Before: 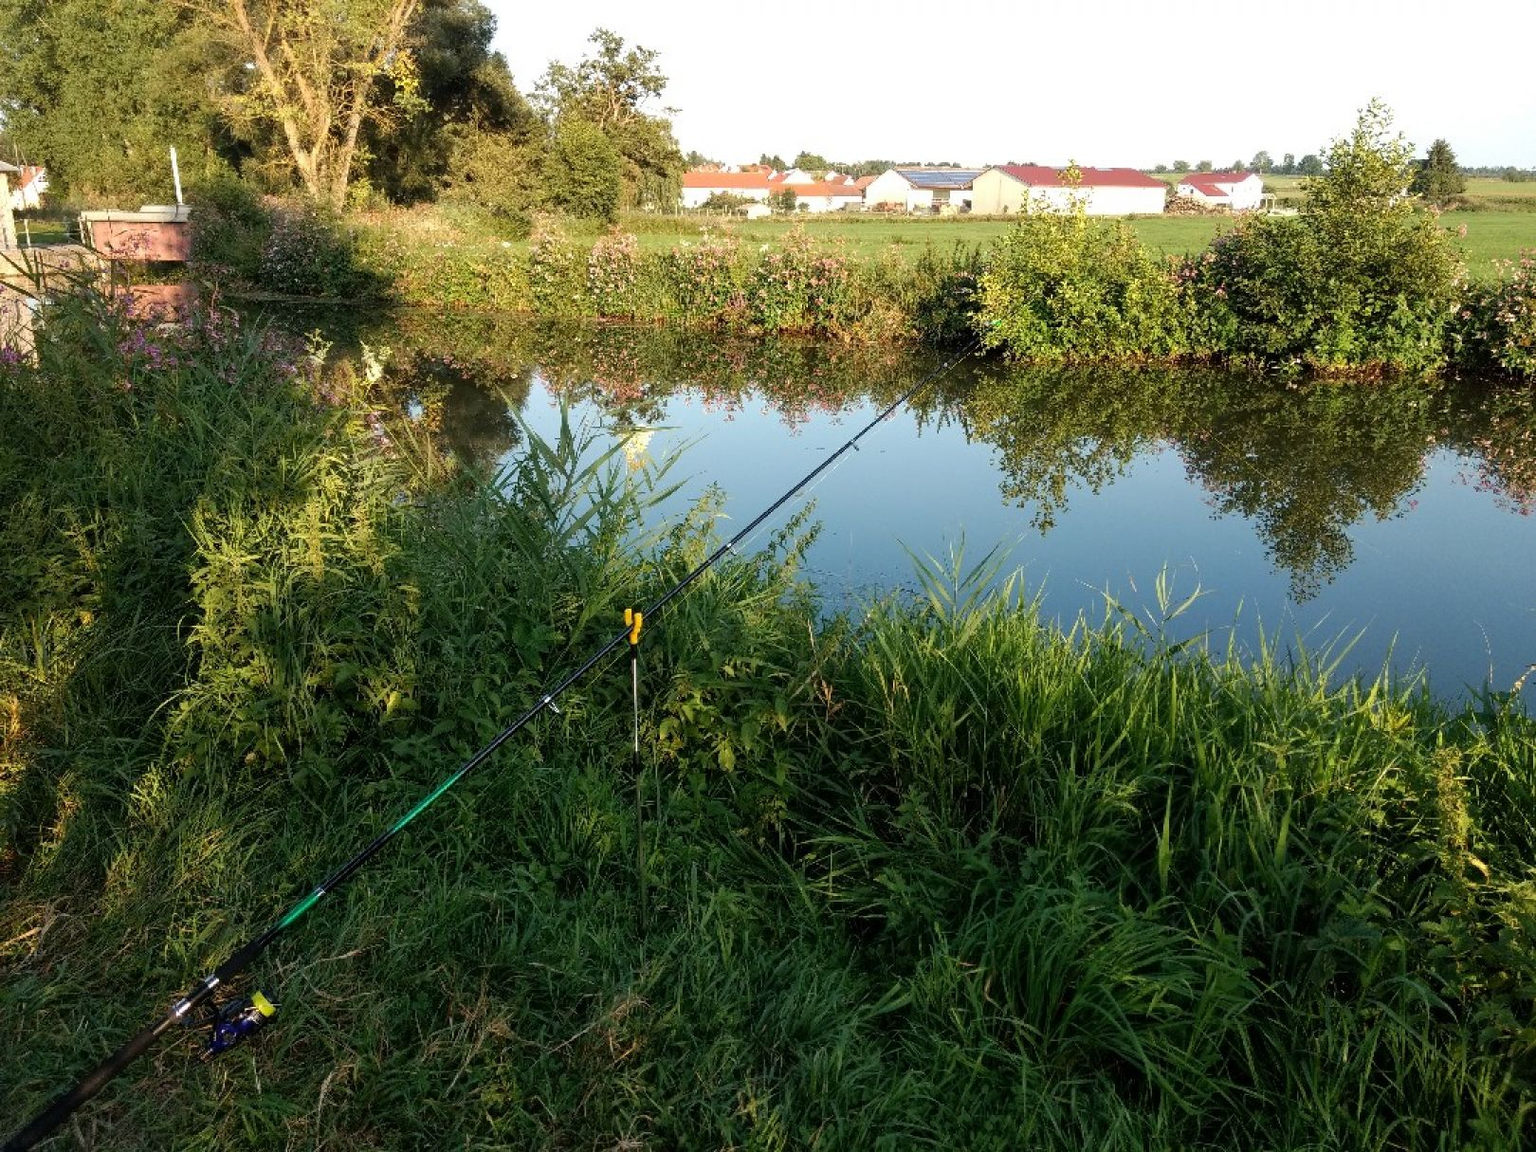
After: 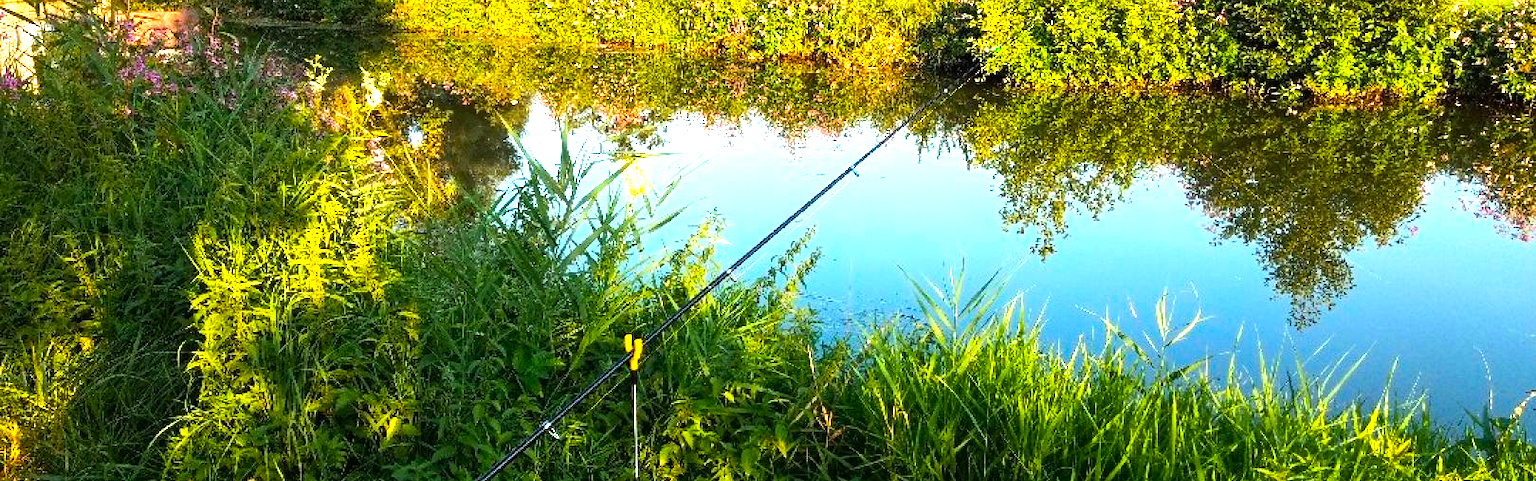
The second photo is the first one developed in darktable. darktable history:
color balance rgb: linear chroma grading › shadows -10%, linear chroma grading › global chroma 20%, perceptual saturation grading › global saturation 15%, perceptual brilliance grading › global brilliance 30%, perceptual brilliance grading › highlights 12%, perceptual brilliance grading › mid-tones 24%, global vibrance 20%
crop and rotate: top 23.84%, bottom 34.294%
